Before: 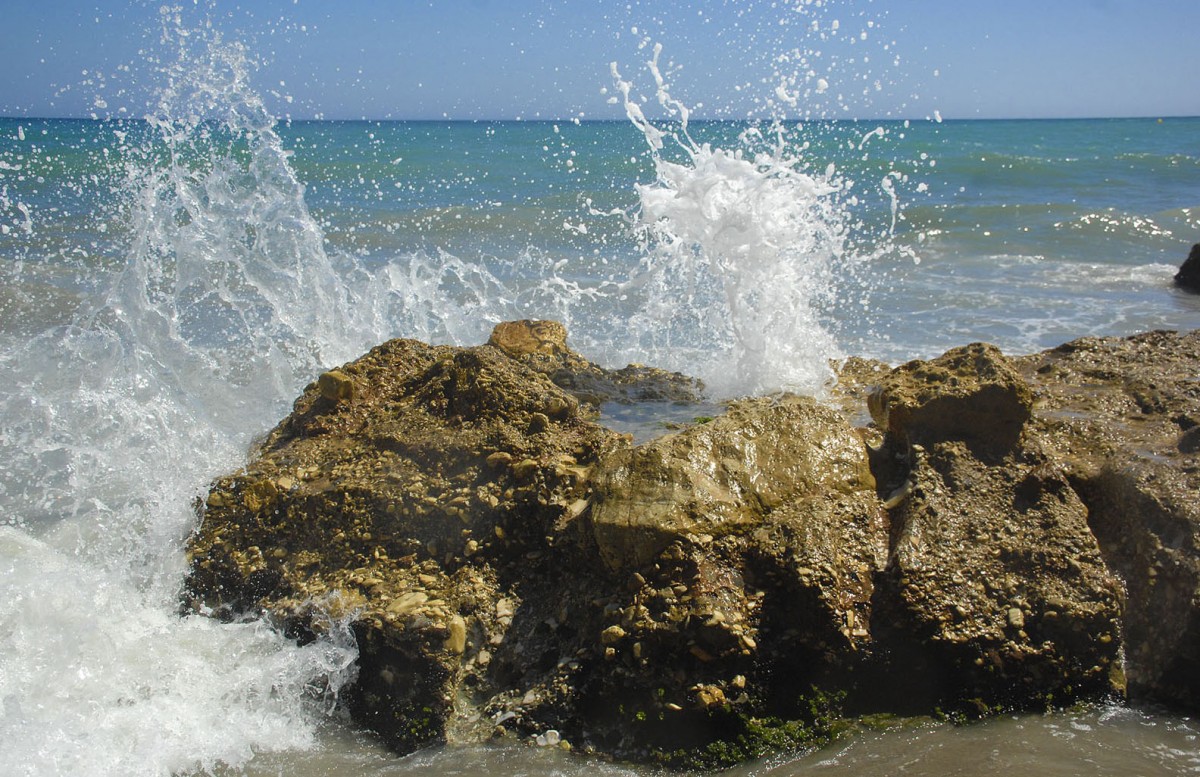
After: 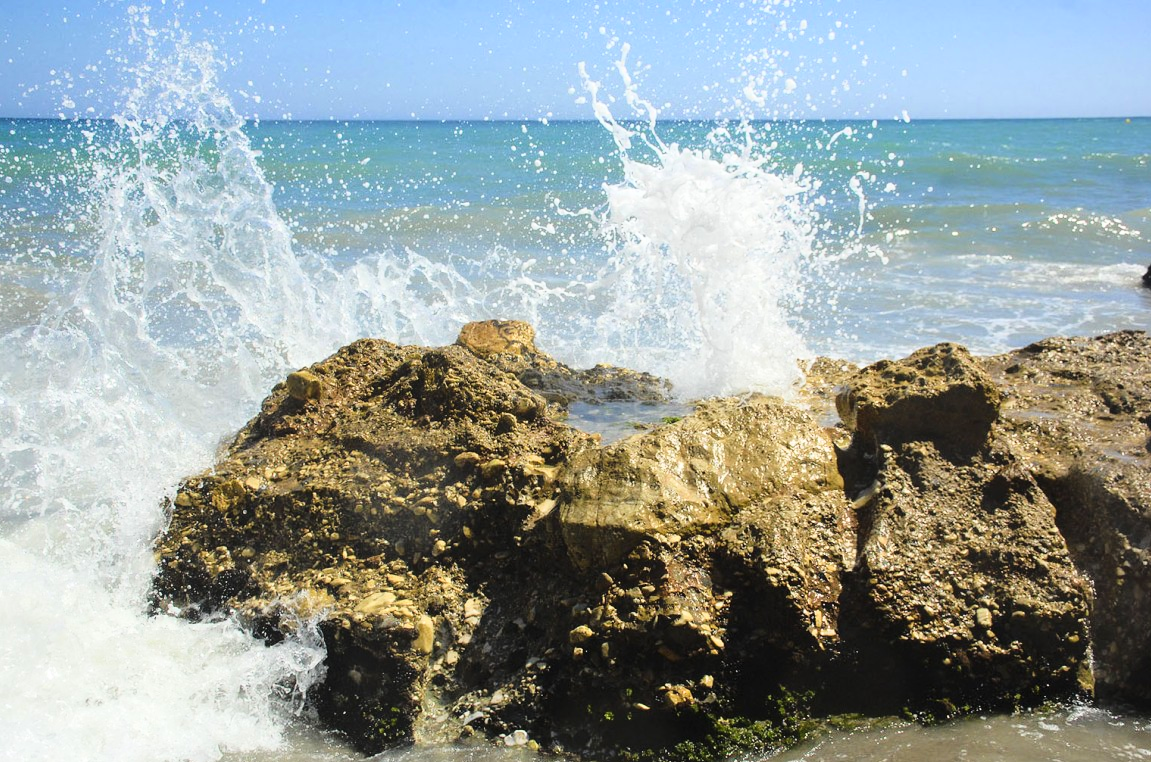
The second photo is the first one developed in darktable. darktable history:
base curve: curves: ch0 [(0, 0) (0.028, 0.03) (0.121, 0.232) (0.46, 0.748) (0.859, 0.968) (1, 1)]
crop and rotate: left 2.744%, right 1.32%, bottom 1.816%
